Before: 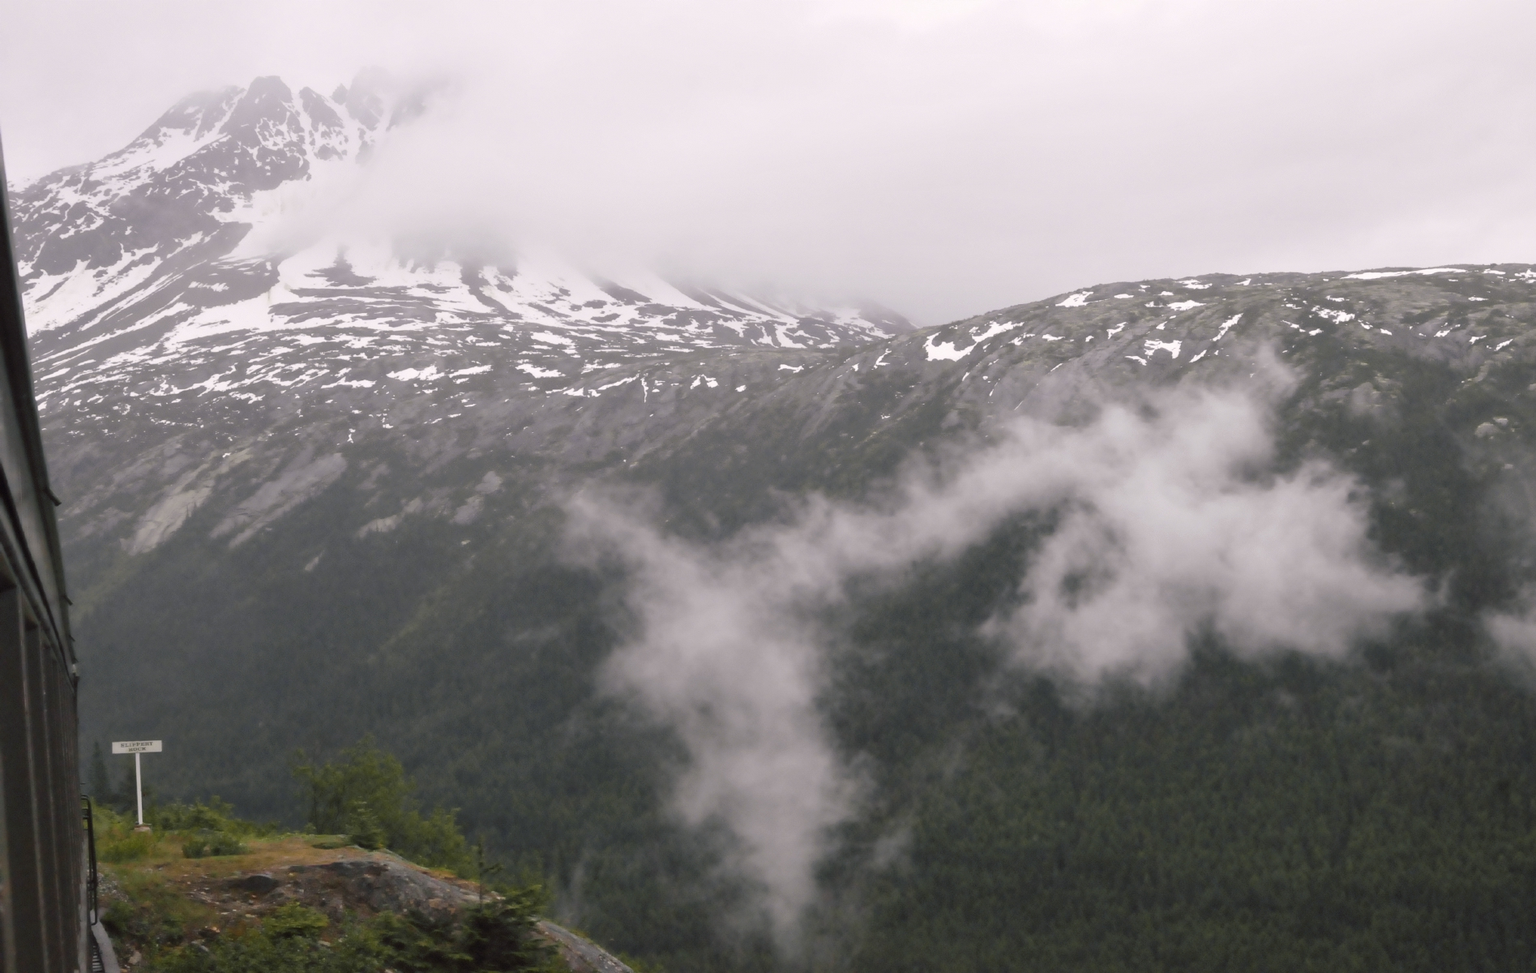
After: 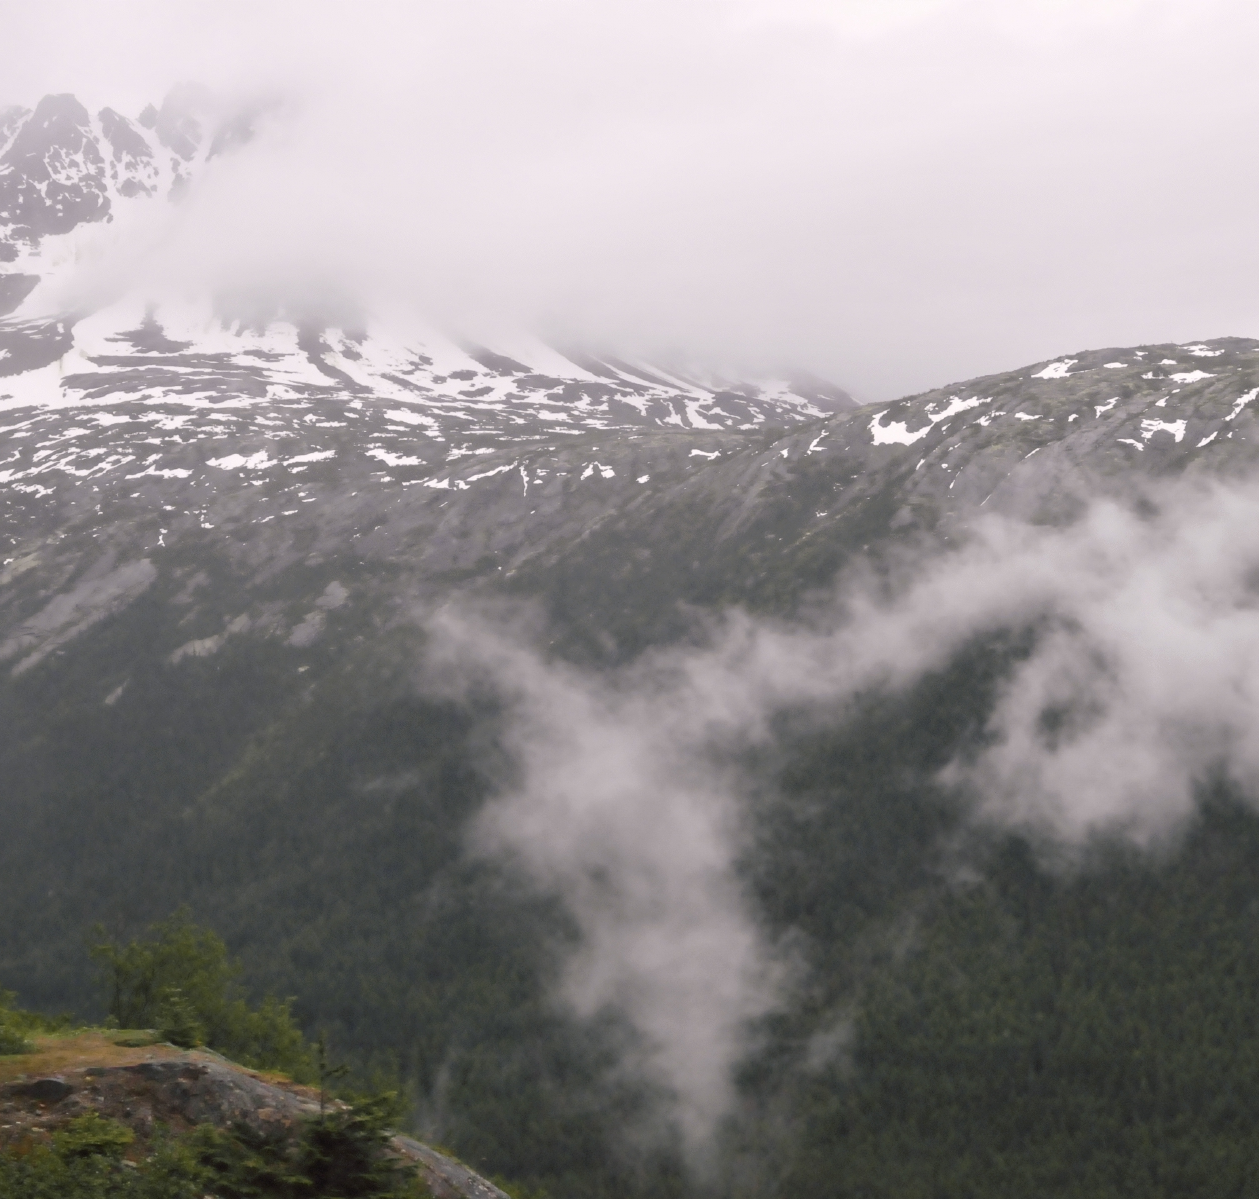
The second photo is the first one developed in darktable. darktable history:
crop and rotate: left 14.338%, right 19.208%
local contrast: mode bilateral grid, contrast 16, coarseness 37, detail 104%, midtone range 0.2
